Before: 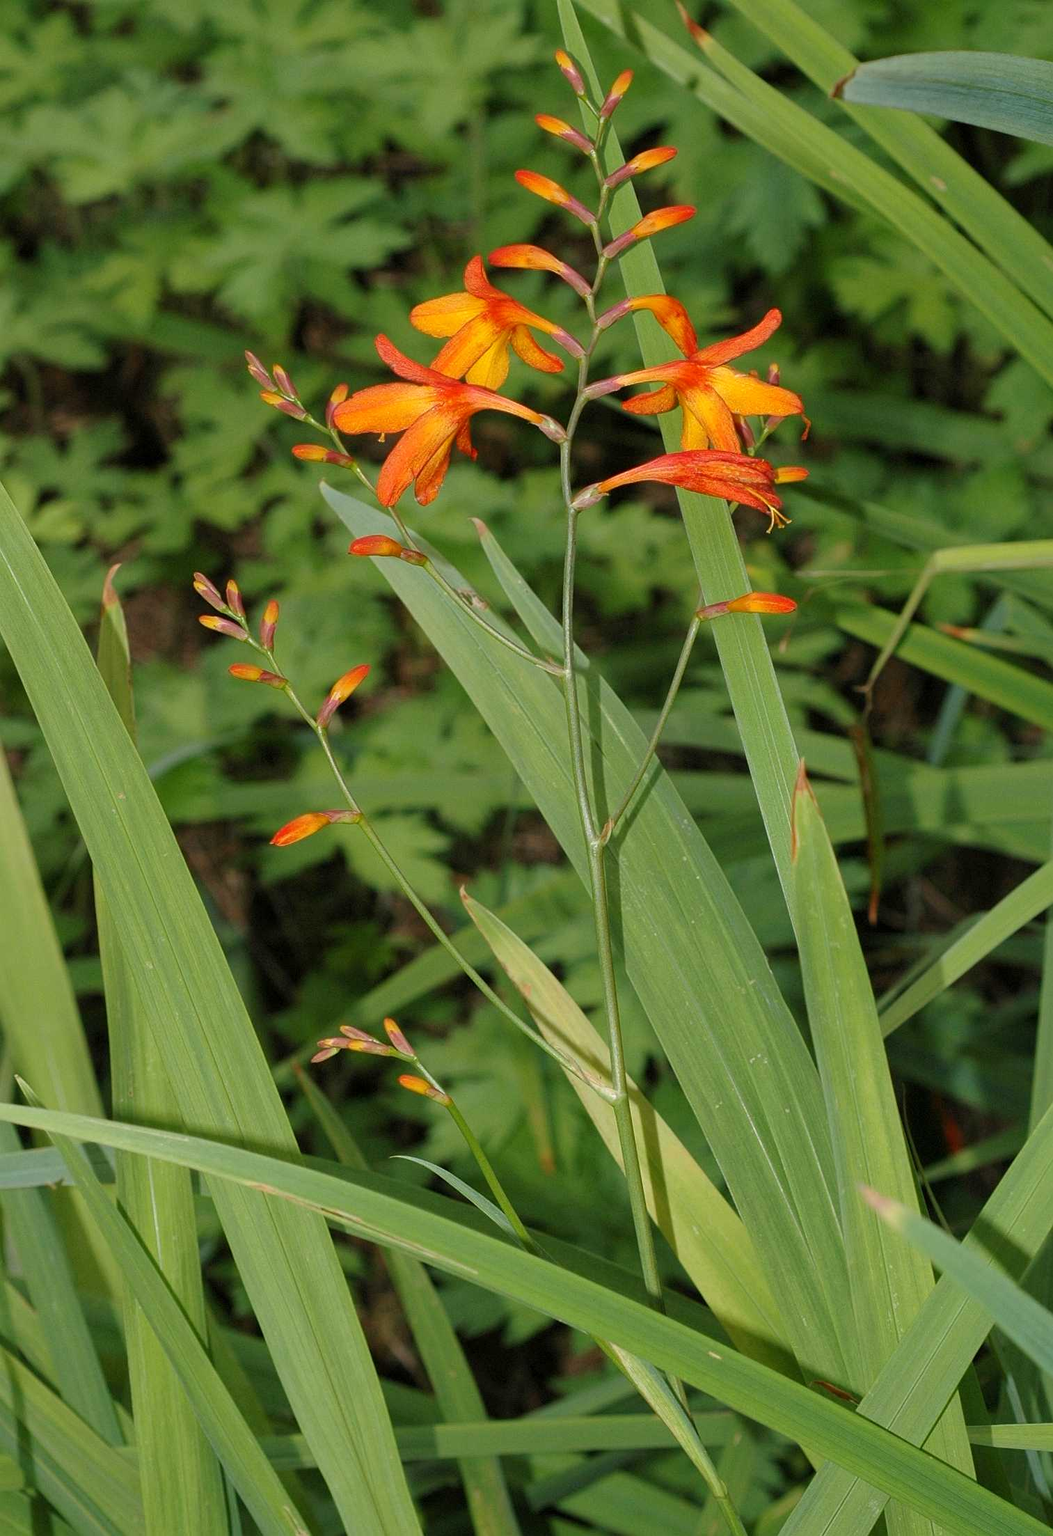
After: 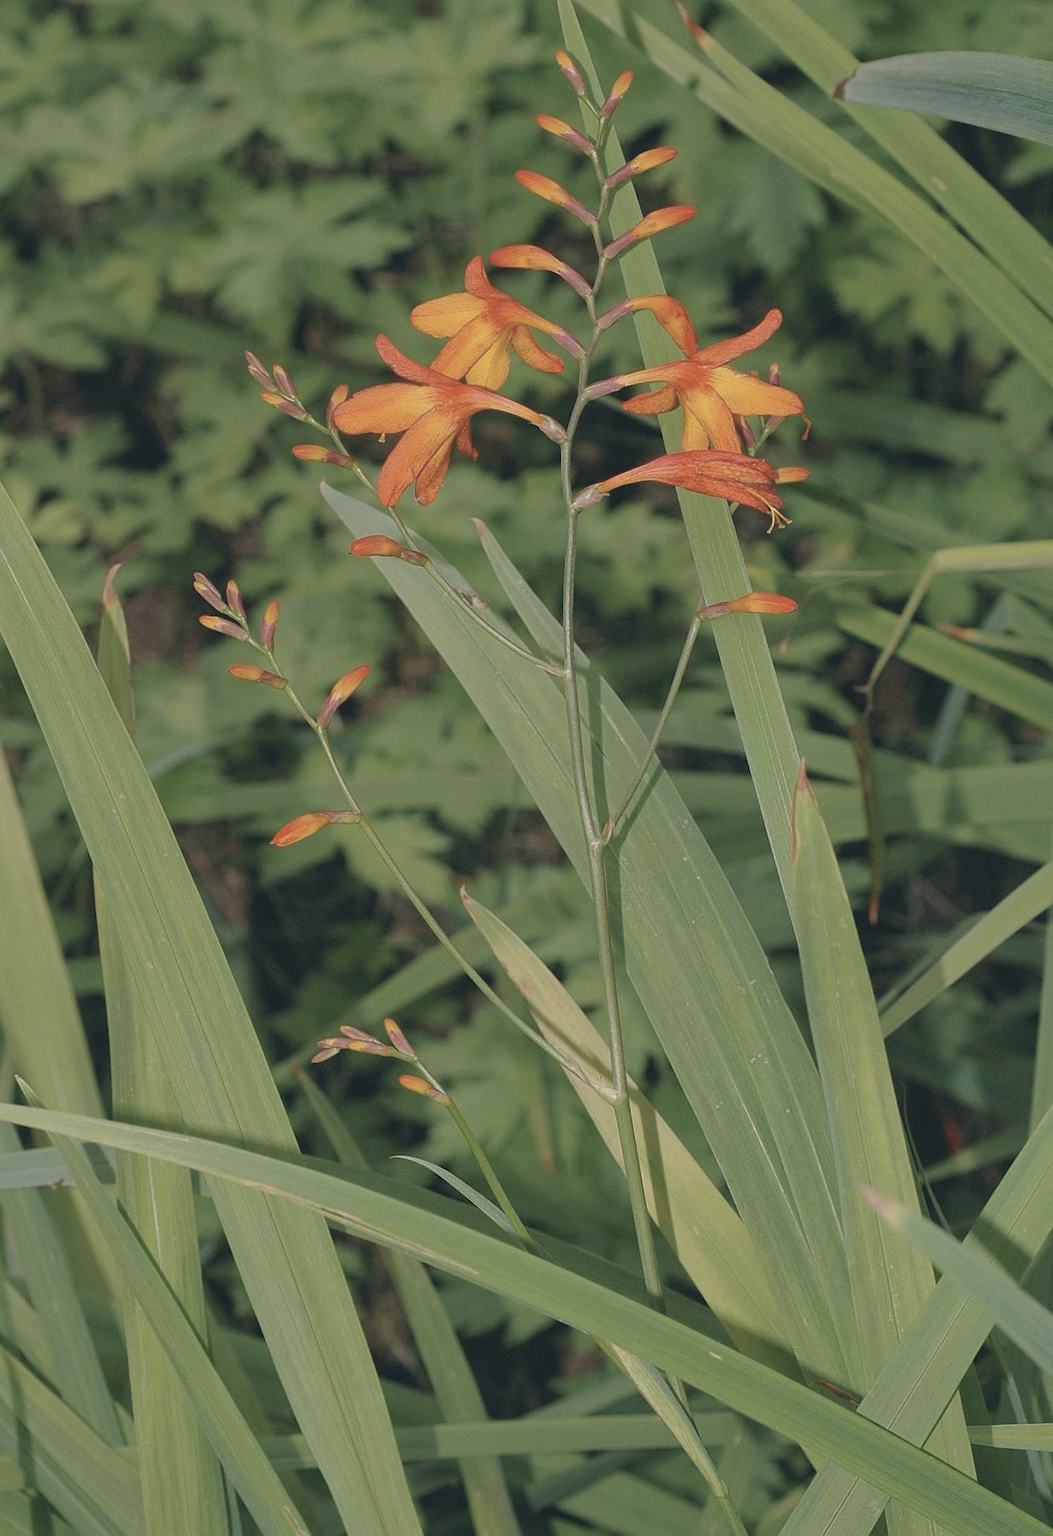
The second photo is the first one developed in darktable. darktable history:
color correction: highlights a* 5.46, highlights b* 5.29, shadows a* -4.73, shadows b* -5.04
sharpen: amount 0.204
contrast brightness saturation: contrast -0.249, saturation -0.441
